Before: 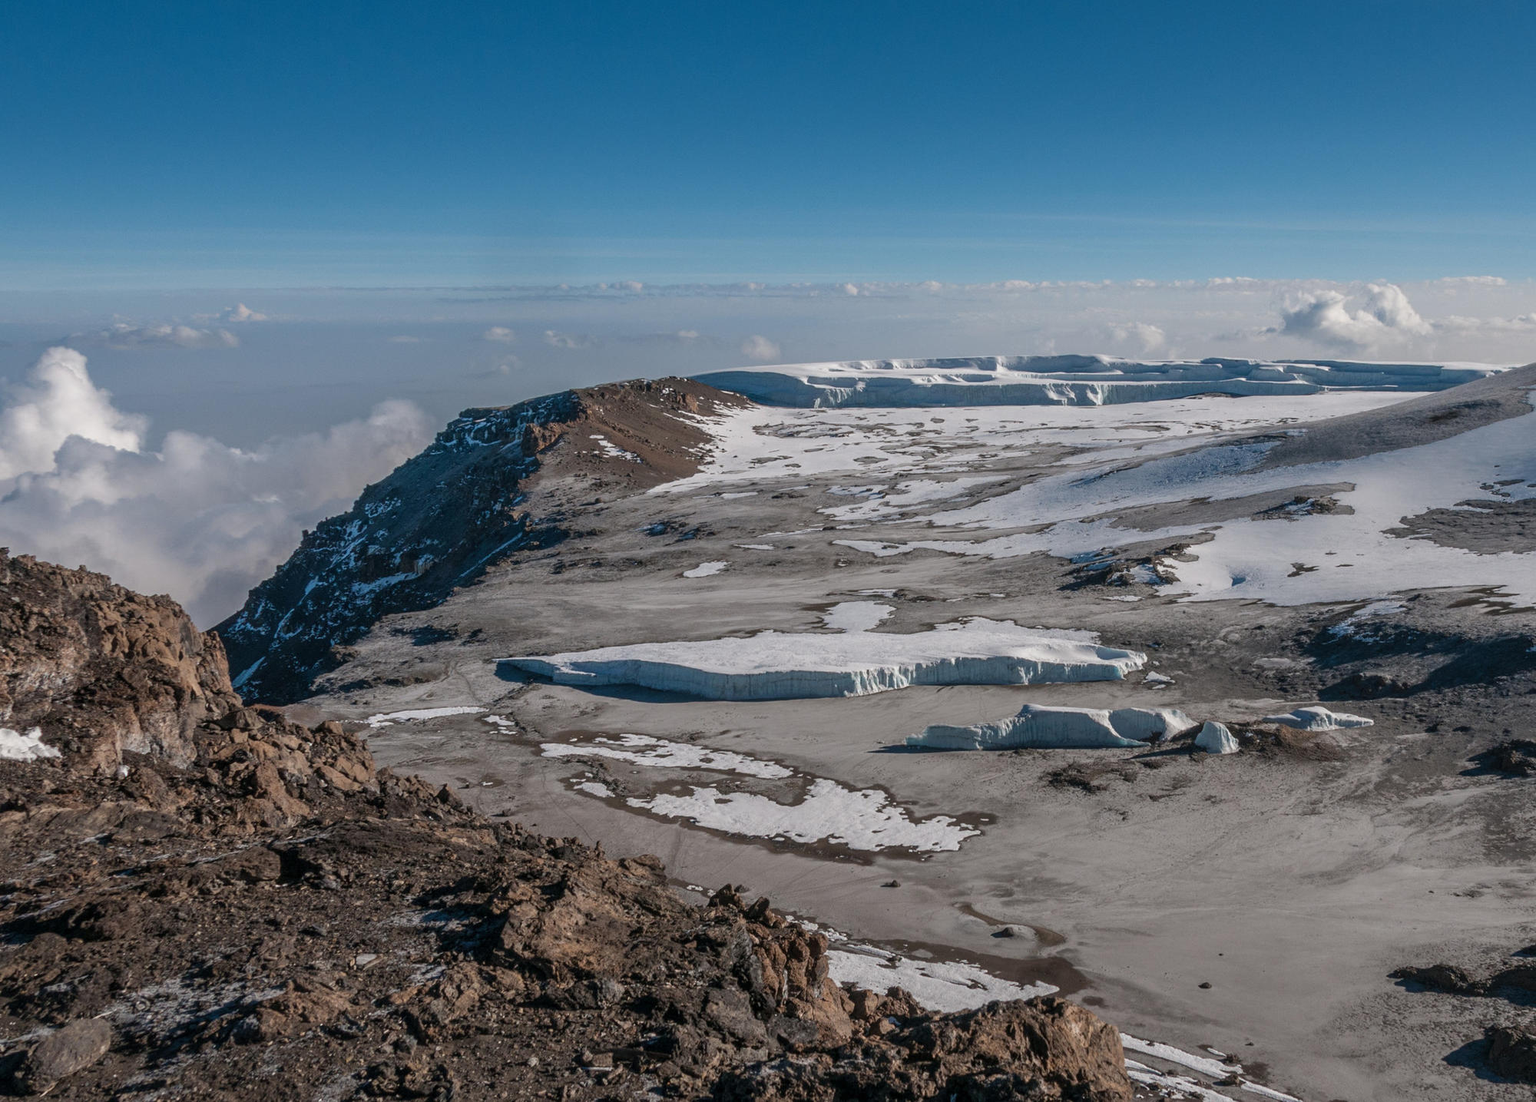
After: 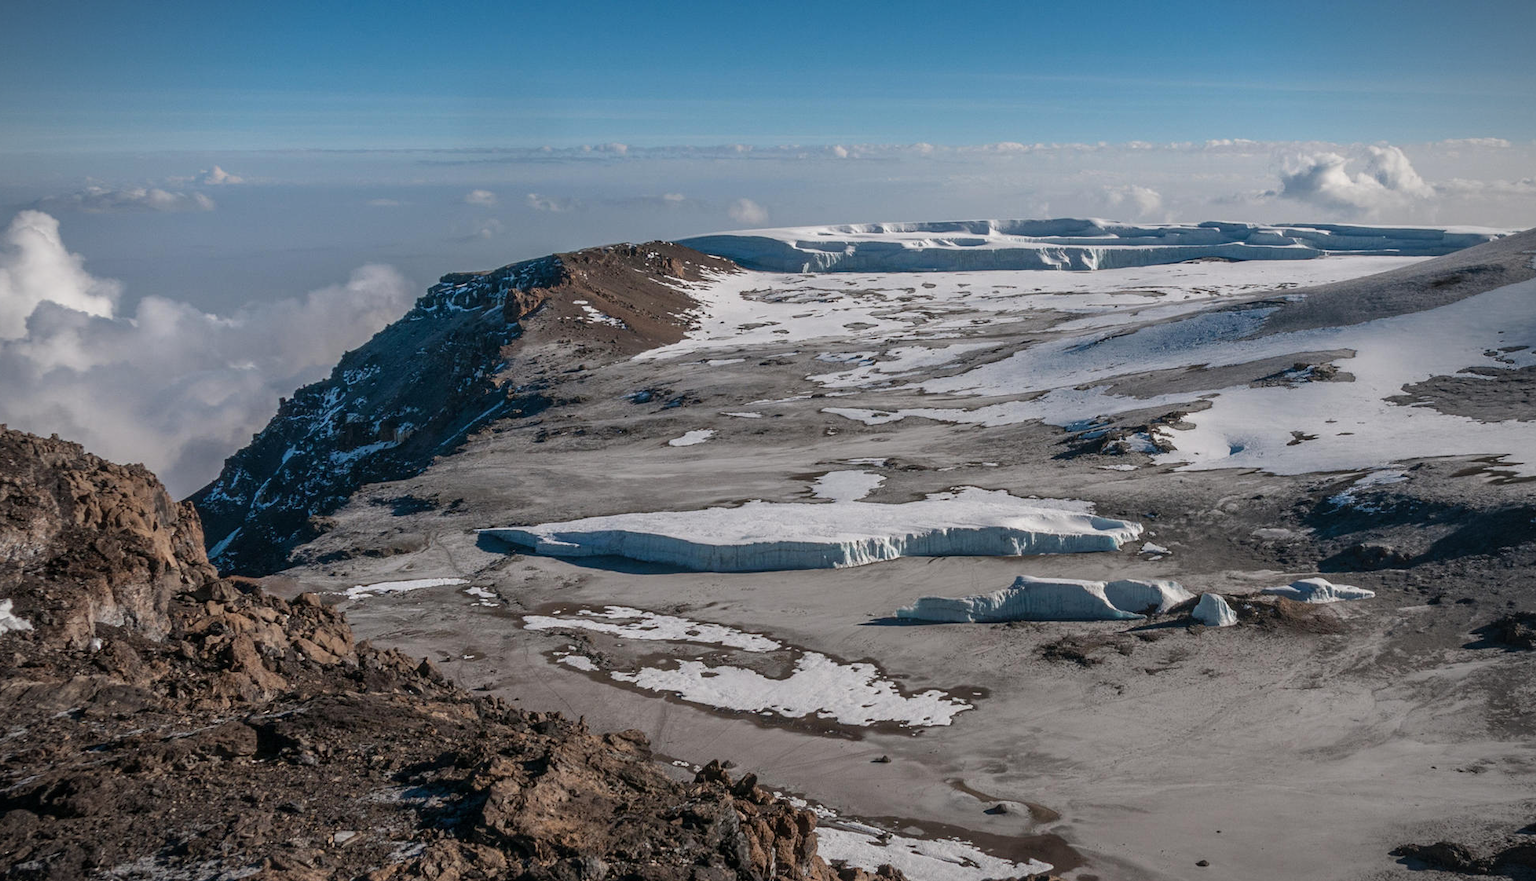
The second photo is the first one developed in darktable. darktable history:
contrast brightness saturation: contrast 0.078, saturation 0.02
vignetting: fall-off radius 61.05%, unbound false
crop and rotate: left 1.937%, top 12.943%, right 0.225%, bottom 8.861%
